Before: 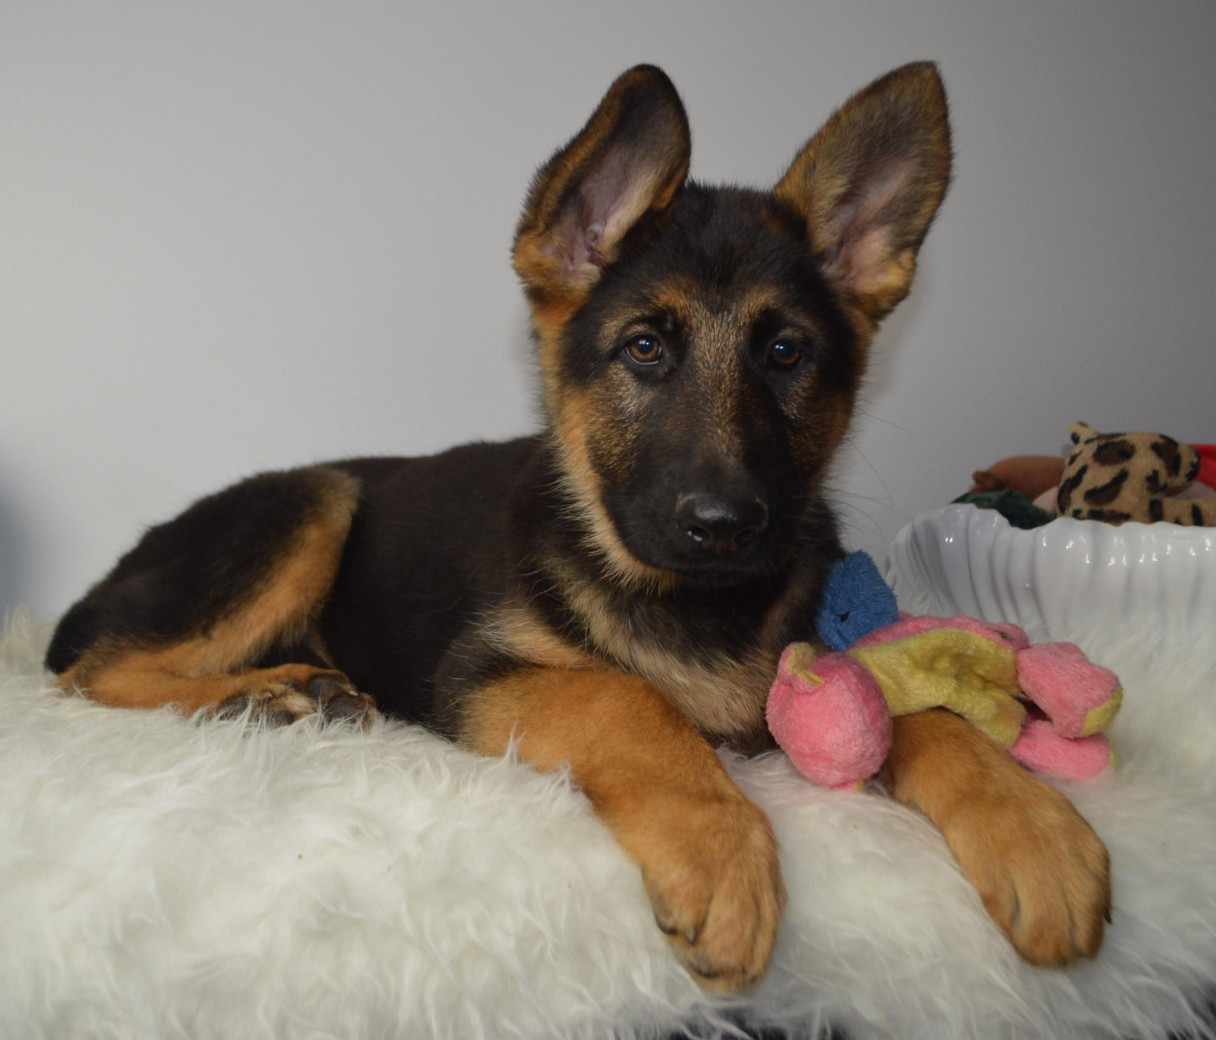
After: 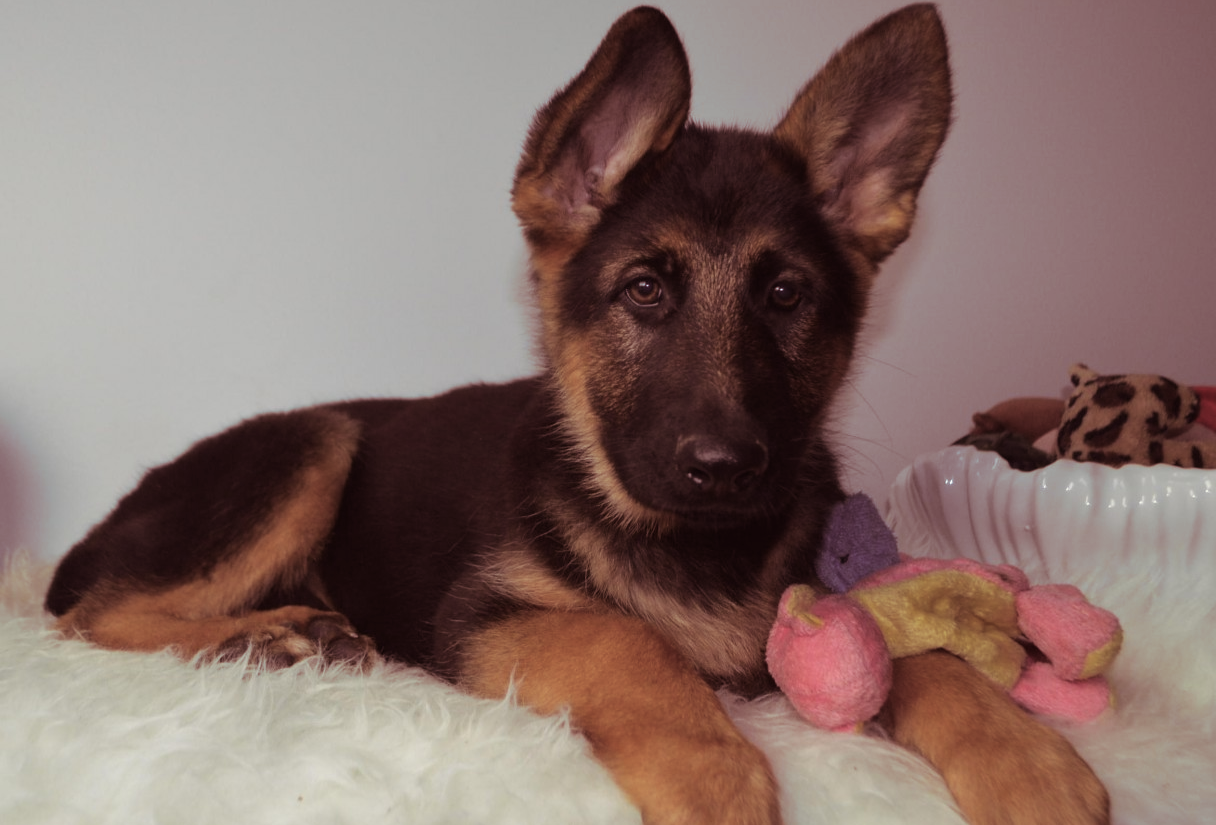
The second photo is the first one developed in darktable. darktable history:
crop and rotate: top 5.667%, bottom 14.937%
split-toning: on, module defaults
